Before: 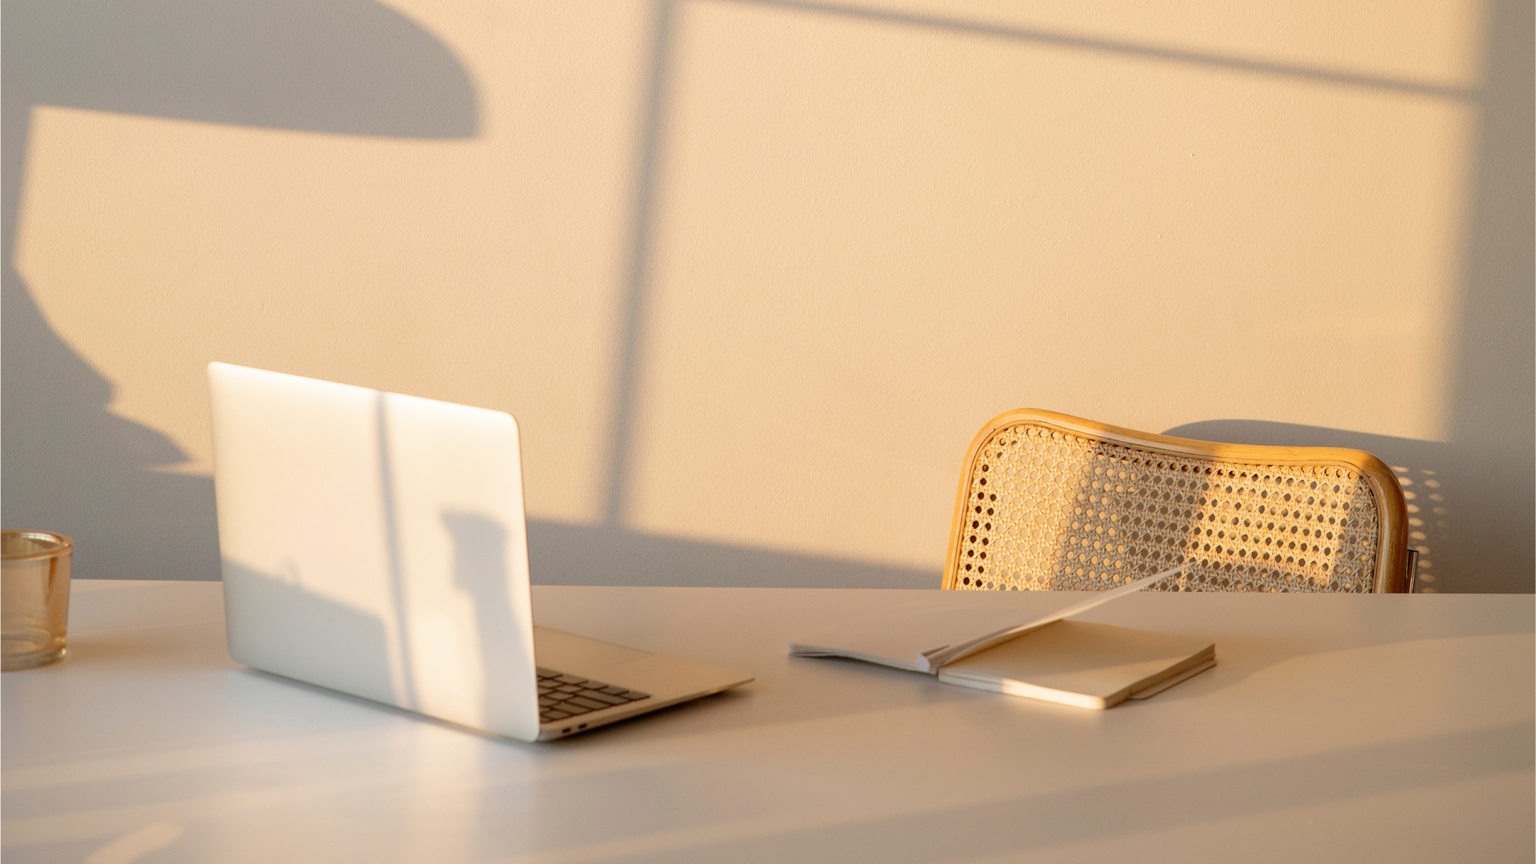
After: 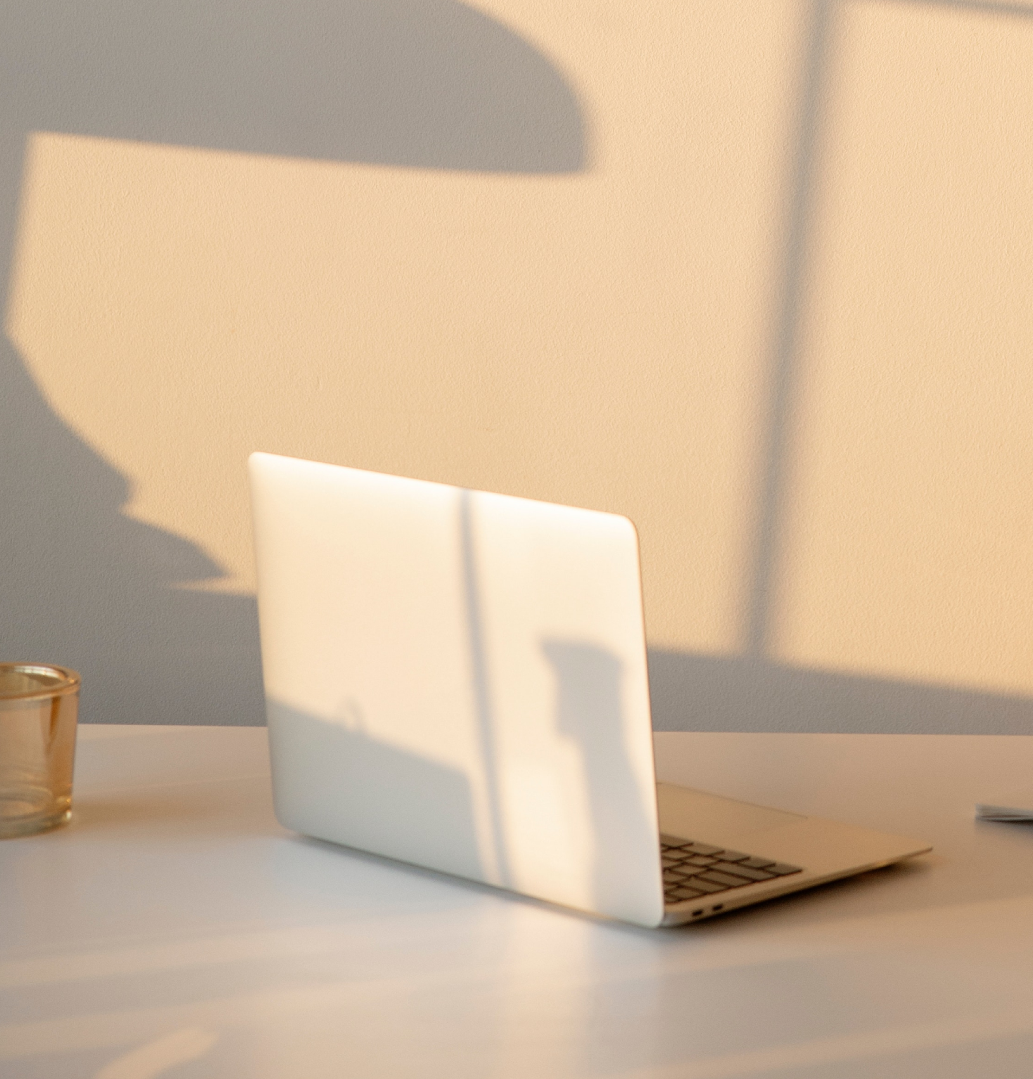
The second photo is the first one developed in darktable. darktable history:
white balance: emerald 1
crop: left 0.587%, right 45.588%, bottom 0.086%
